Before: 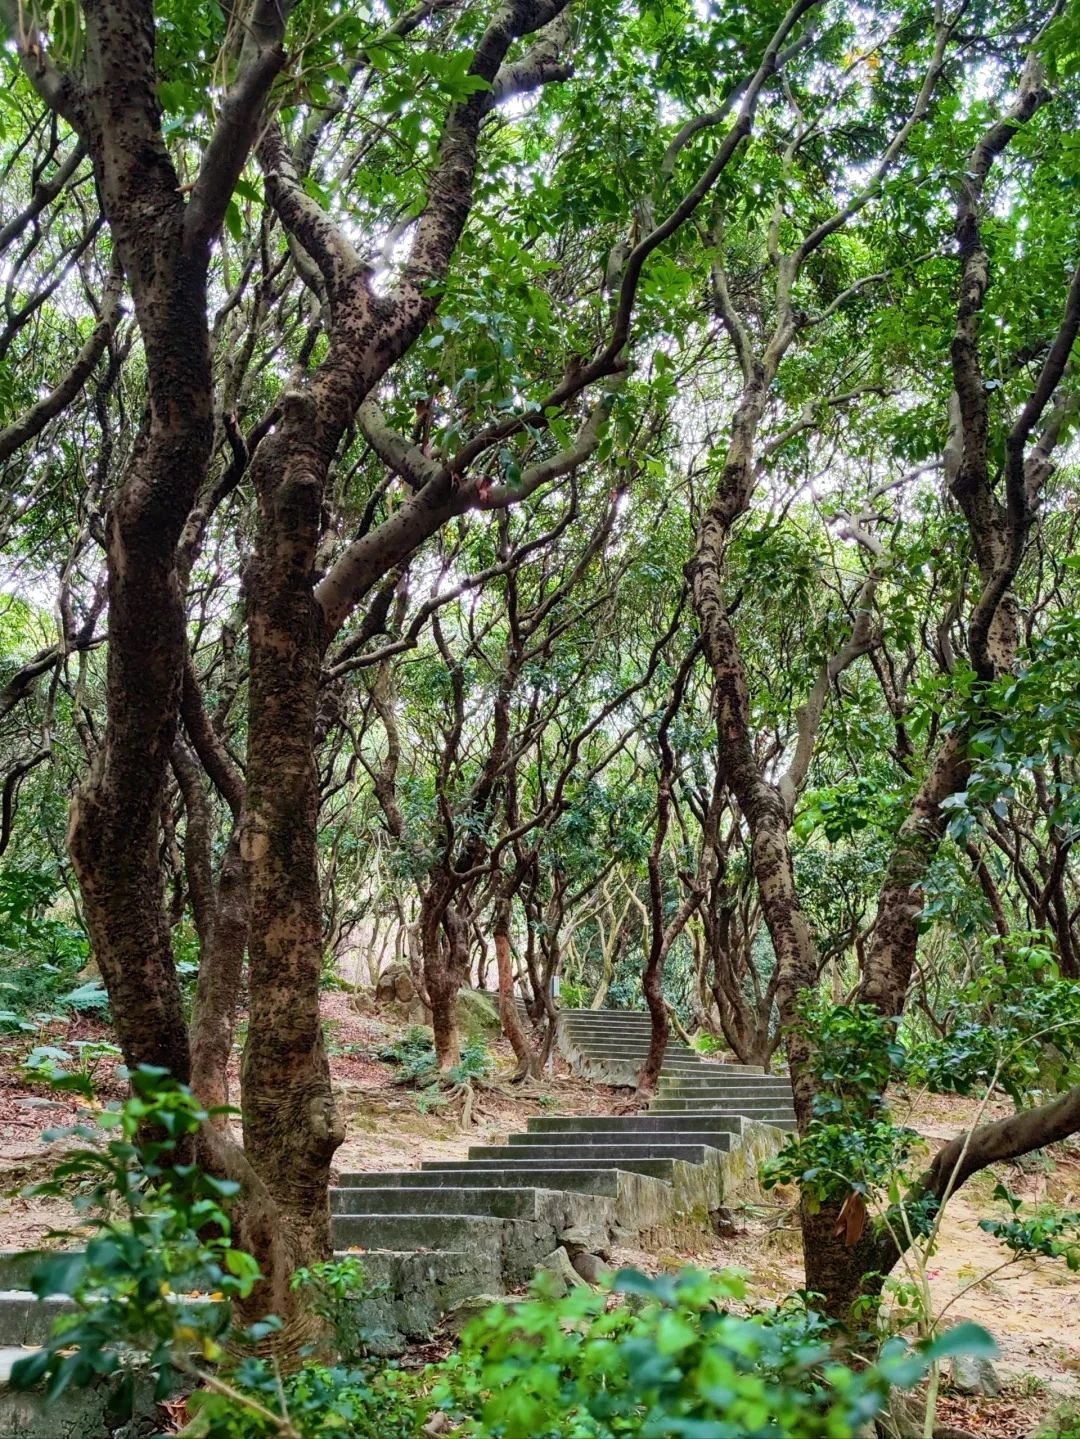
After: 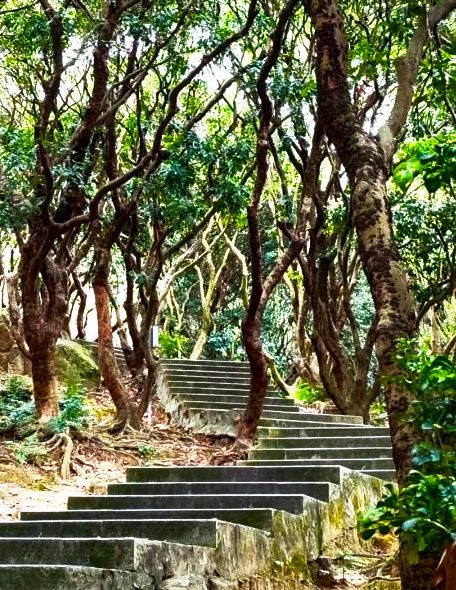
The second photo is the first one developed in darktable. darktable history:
color balance rgb: linear chroma grading › global chroma 9.049%, perceptual saturation grading › global saturation 25.412%, perceptual brilliance grading › highlights 3.323%, perceptual brilliance grading › mid-tones -18.611%, perceptual brilliance grading › shadows -42.087%, global vibrance 9.754%
contrast brightness saturation: brightness -0.092
crop: left 37.185%, top 45.2%, right 20.576%, bottom 13.782%
base curve: curves: ch0 [(0, 0) (0.495, 0.917) (1, 1)], preserve colors none
